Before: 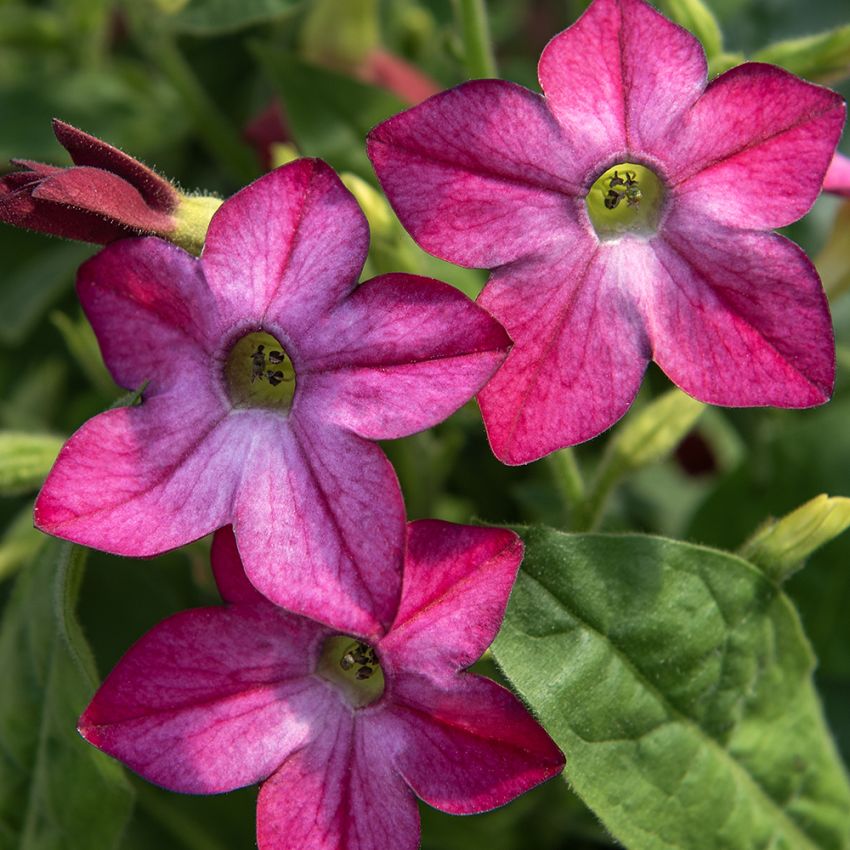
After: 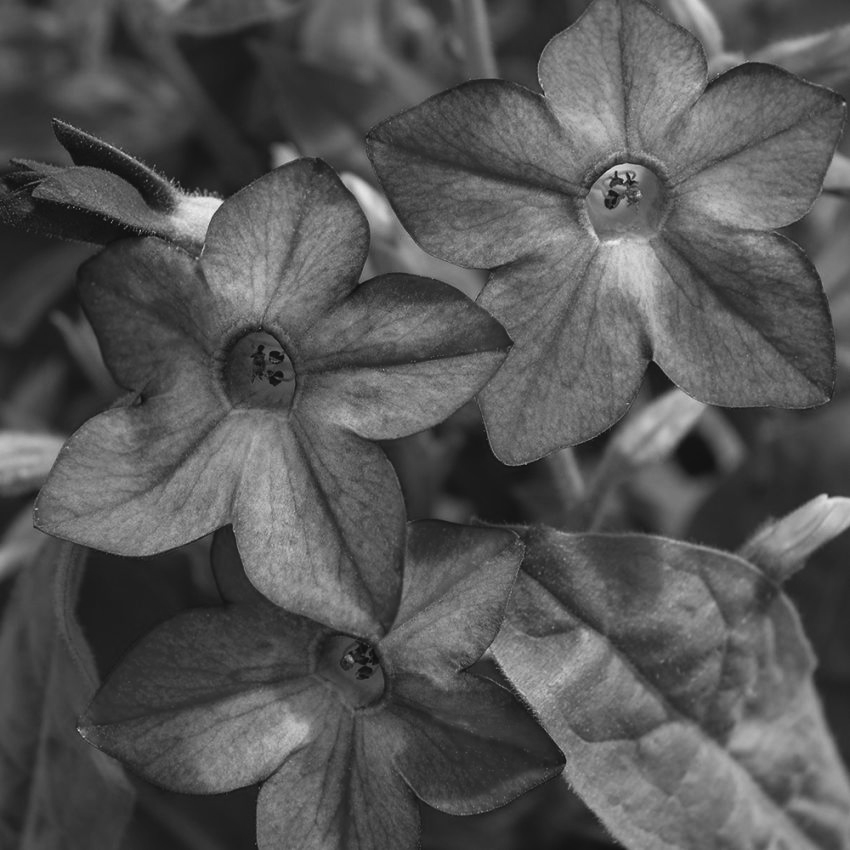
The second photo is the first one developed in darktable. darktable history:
color balance: lift [1.005, 0.99, 1.007, 1.01], gamma [1, 0.979, 1.011, 1.021], gain [0.923, 1.098, 1.025, 0.902], input saturation 90.45%, contrast 7.73%, output saturation 105.91%
monochrome: a -74.22, b 78.2
